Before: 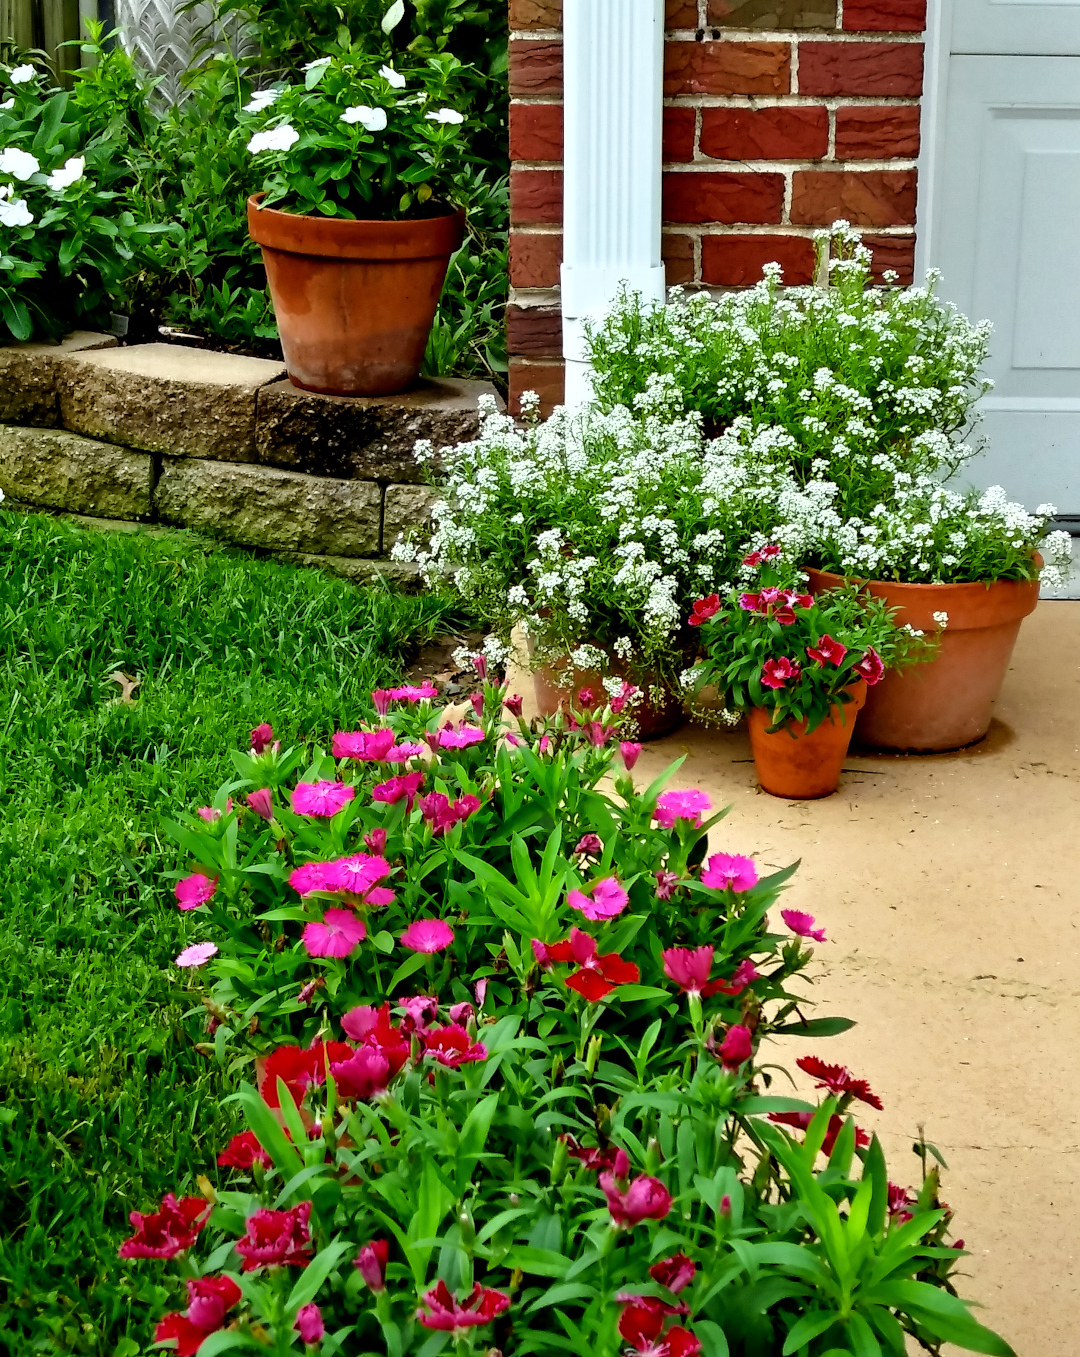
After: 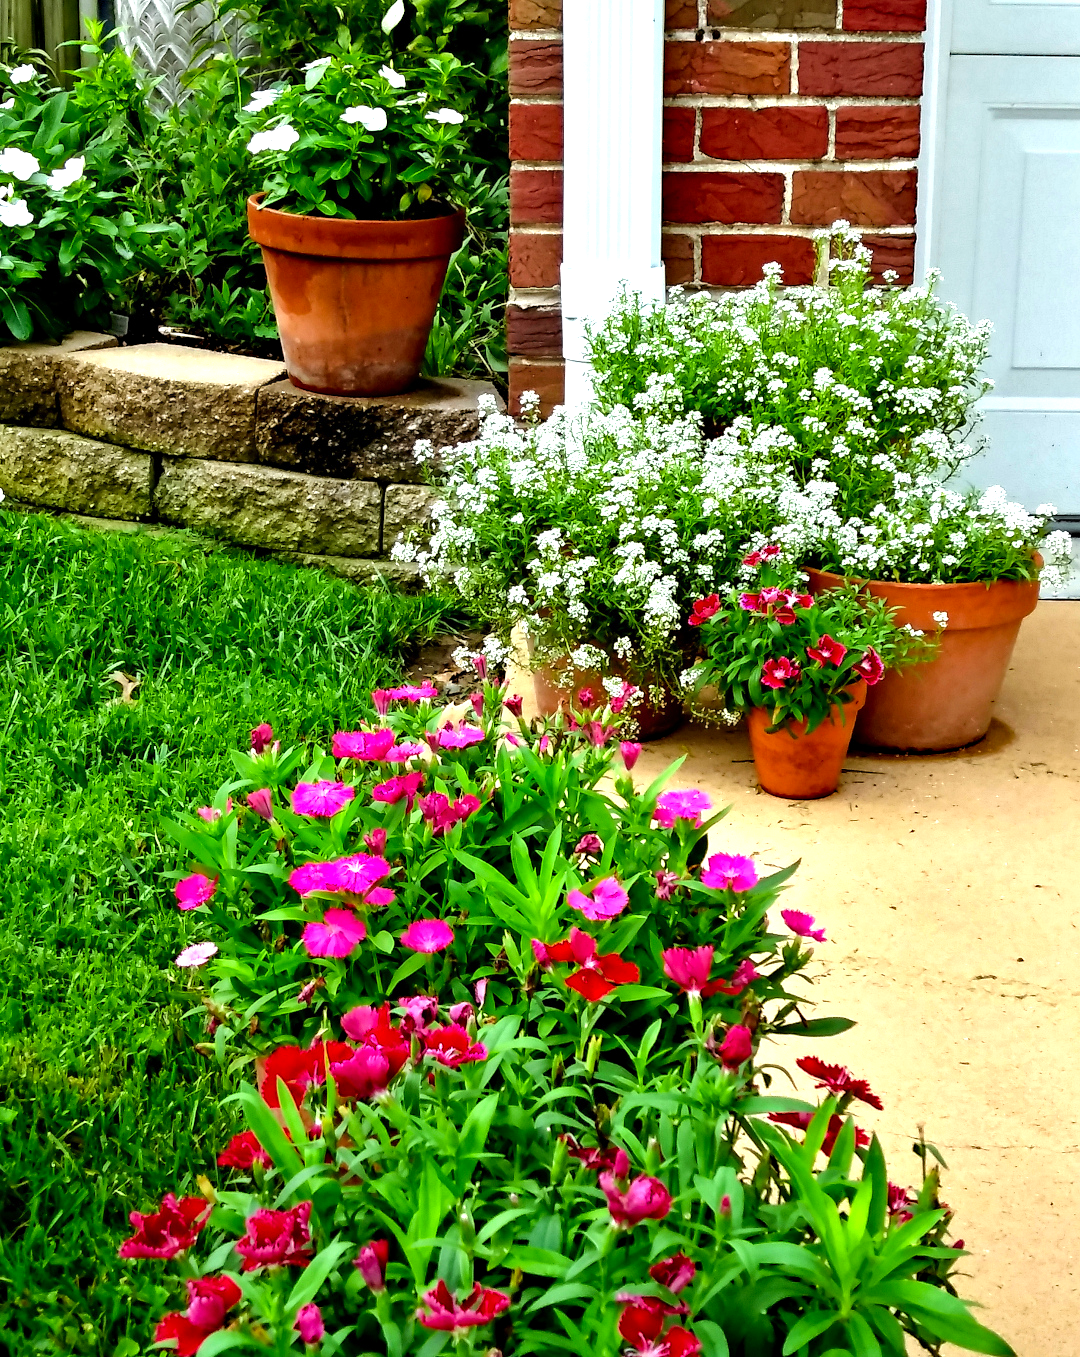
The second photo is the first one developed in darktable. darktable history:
tone equalizer: edges refinement/feathering 500, mask exposure compensation -1.57 EV, preserve details no
levels: mode automatic, black 0.043%, white 90.7%, levels [0.062, 0.494, 0.925]
haze removal: compatibility mode true, adaptive false
